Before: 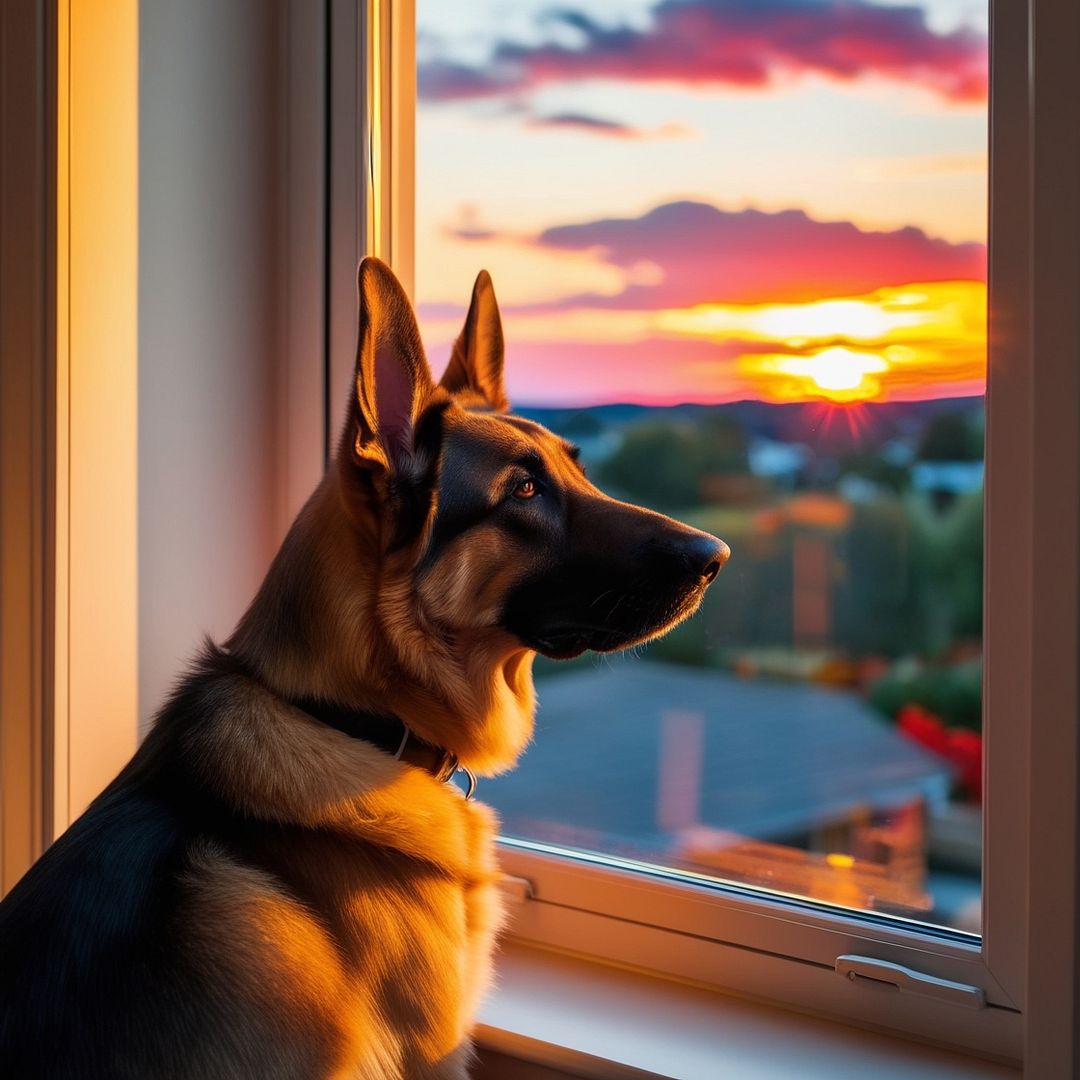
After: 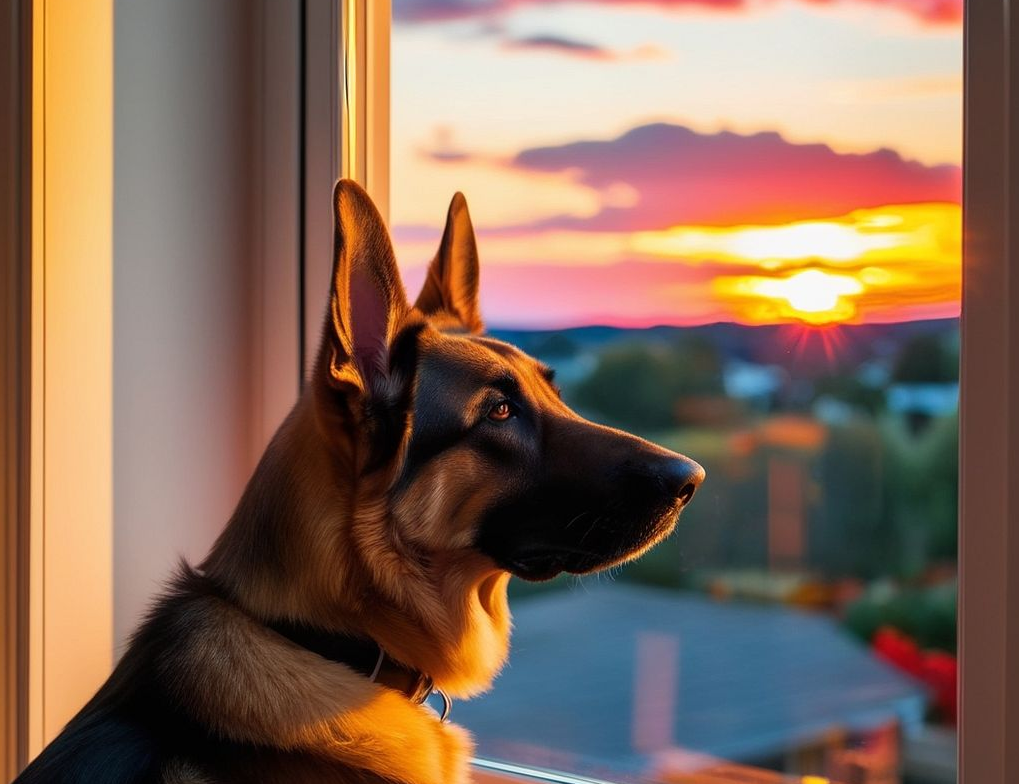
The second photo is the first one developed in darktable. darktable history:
crop: left 2.359%, top 7.228%, right 3.241%, bottom 20.153%
